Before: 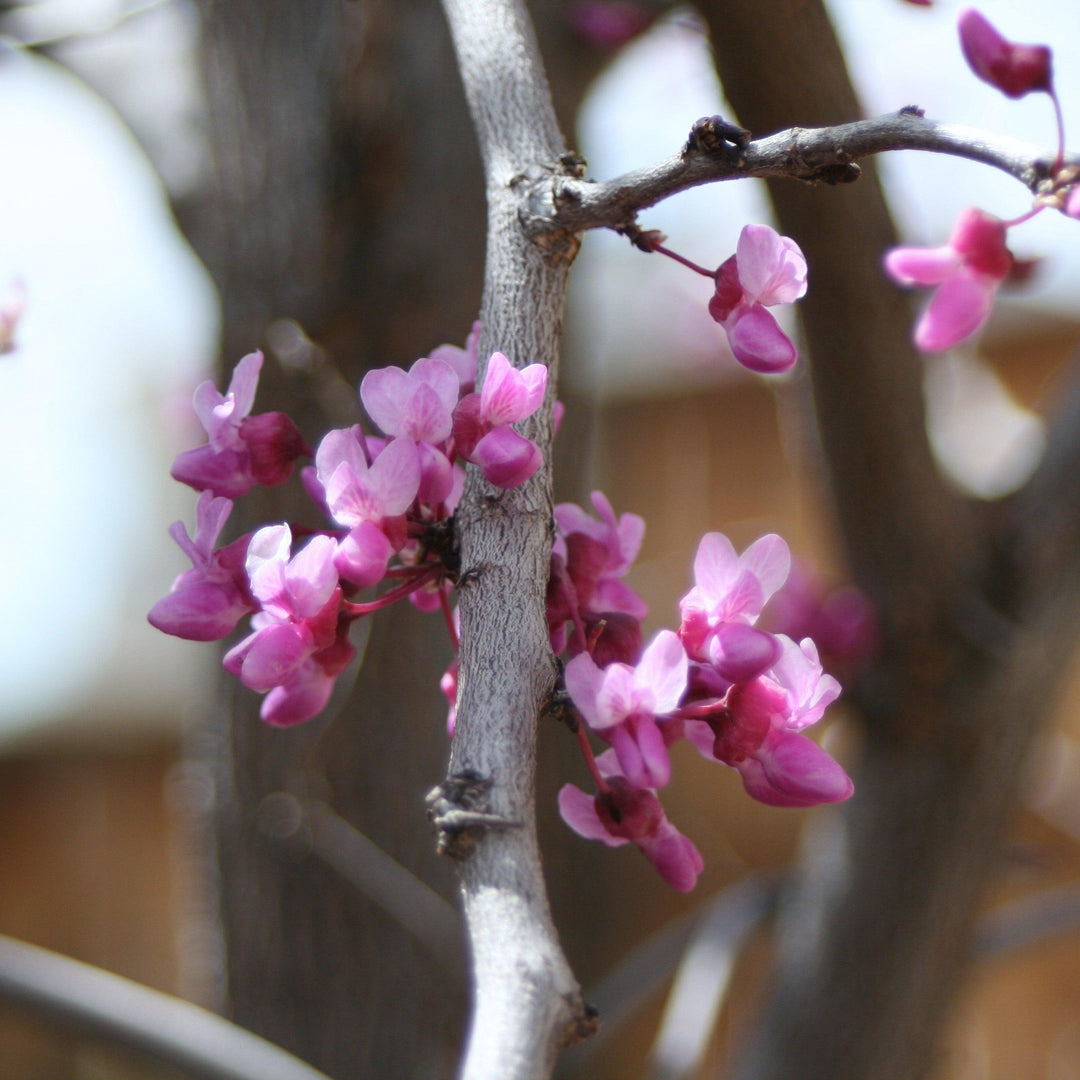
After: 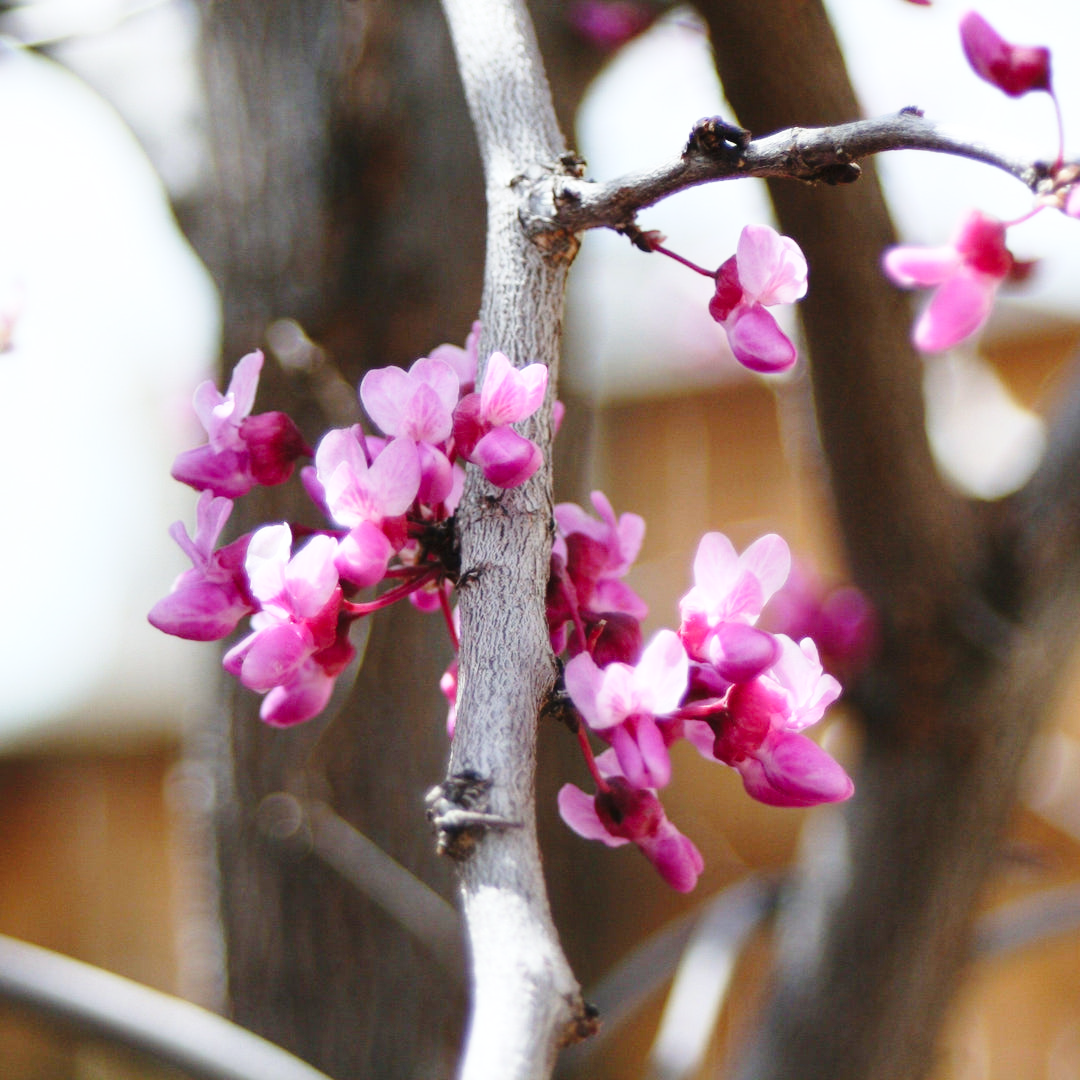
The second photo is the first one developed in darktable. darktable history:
tone equalizer: luminance estimator HSV value / RGB max
base curve: curves: ch0 [(0, 0) (0.028, 0.03) (0.121, 0.232) (0.46, 0.748) (0.859, 0.968) (1, 1)], preserve colors none
